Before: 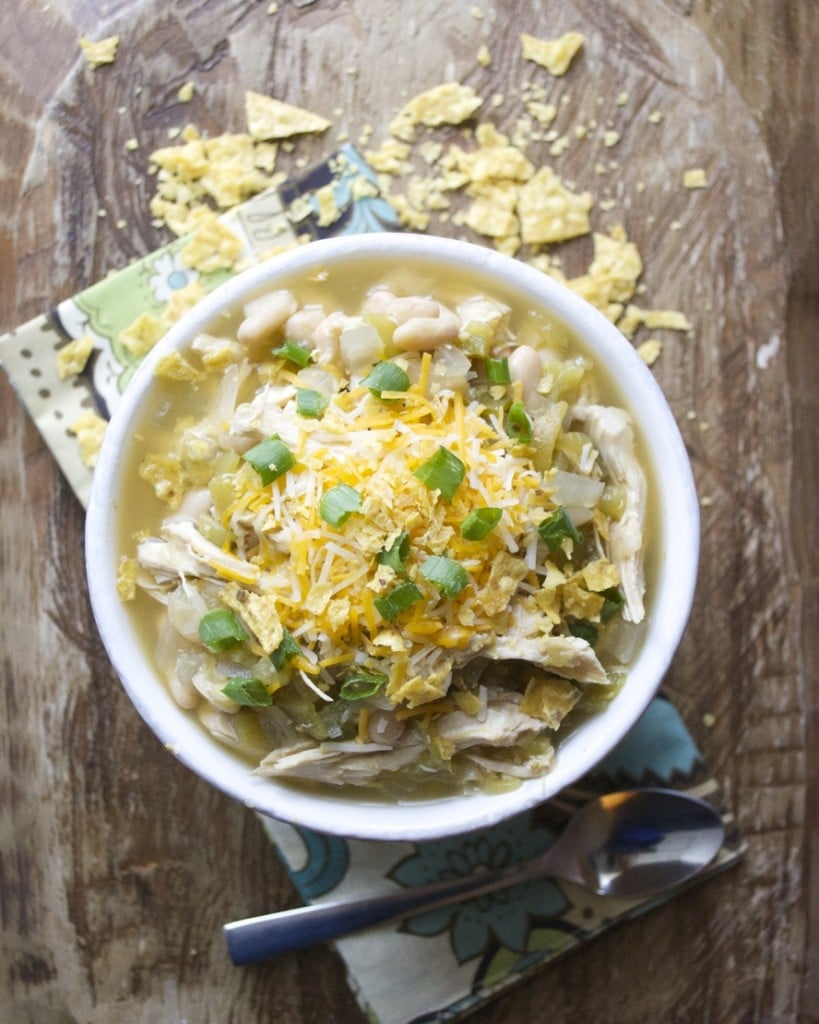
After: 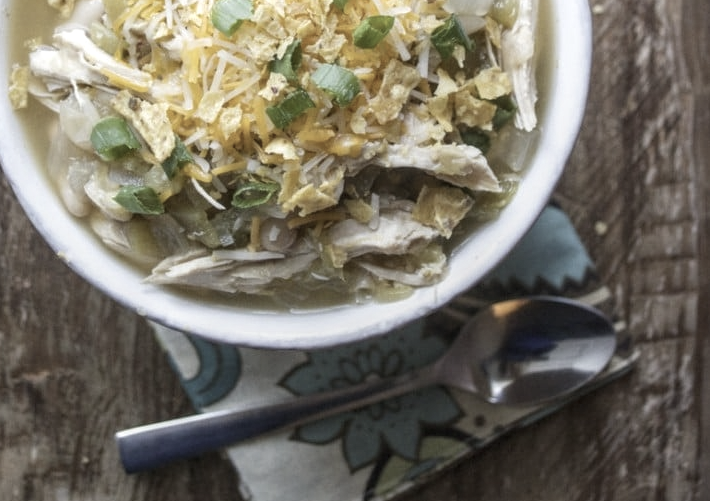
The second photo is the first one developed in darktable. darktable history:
local contrast: highlights 0%, shadows 0%, detail 133%
color correction: saturation 0.57
crop and rotate: left 13.306%, top 48.129%, bottom 2.928%
